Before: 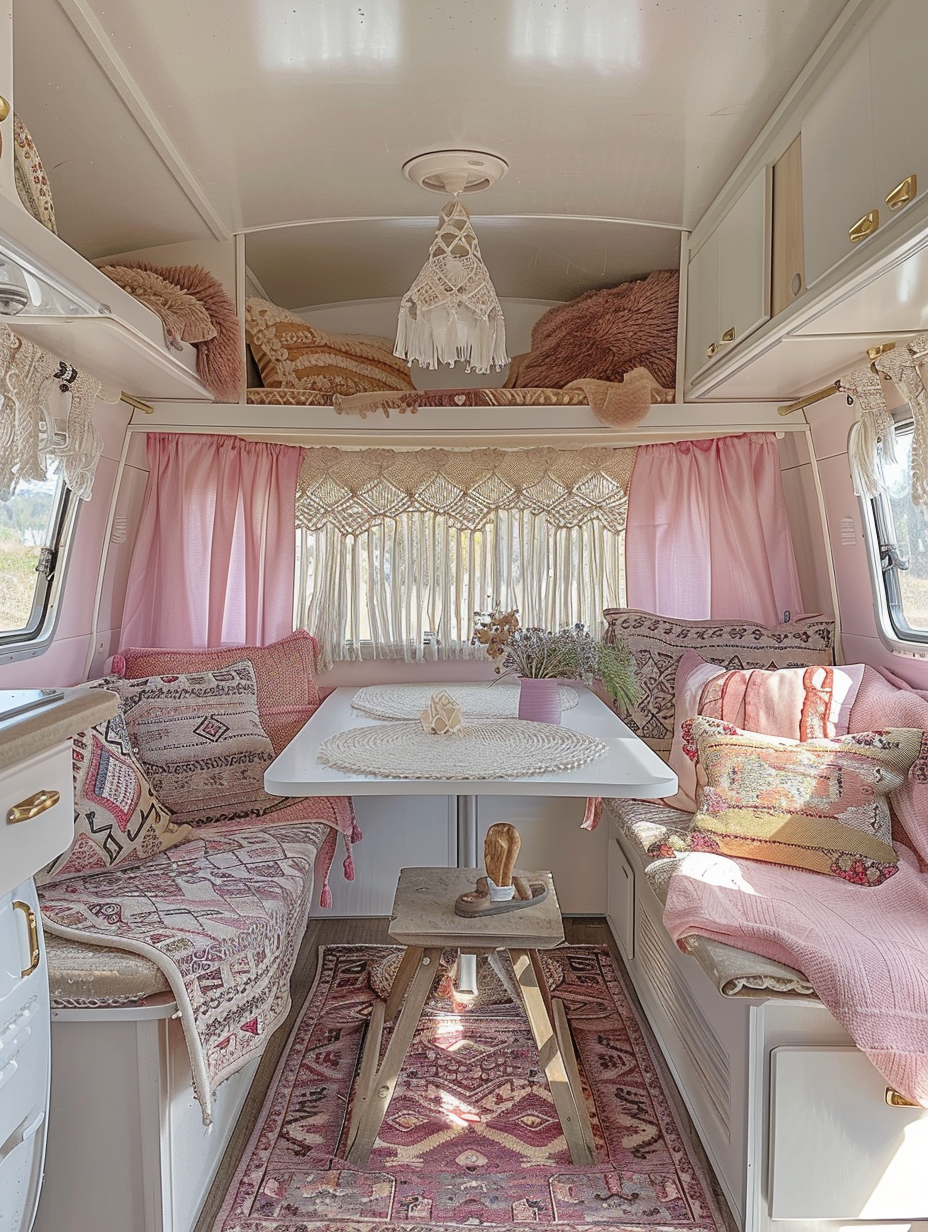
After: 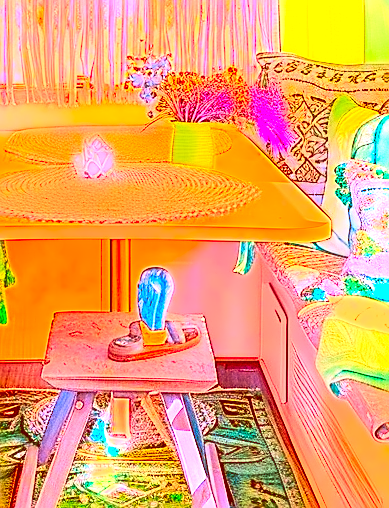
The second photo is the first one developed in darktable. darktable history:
color balance rgb: shadows lift › luminance -9.35%, perceptual saturation grading › global saturation 29.509%, global vibrance 40.398%
contrast brightness saturation: contrast 0.237, brightness 0.24, saturation 0.371
exposure: black level correction 0, exposure 1.366 EV, compensate exposure bias true, compensate highlight preservation false
color correction: highlights a* -39.56, highlights b* -39.33, shadows a* -39.3, shadows b* -39.97, saturation -2.98
crop: left 37.407%, top 45.189%, right 20.634%, bottom 13.566%
velvia: on, module defaults
sharpen: on, module defaults
contrast equalizer: octaves 7, y [[0.5 ×4, 0.525, 0.667], [0.5 ×6], [0.5 ×6], [0 ×4, 0.042, 0], [0, 0, 0.004, 0.1, 0.191, 0.131]]
